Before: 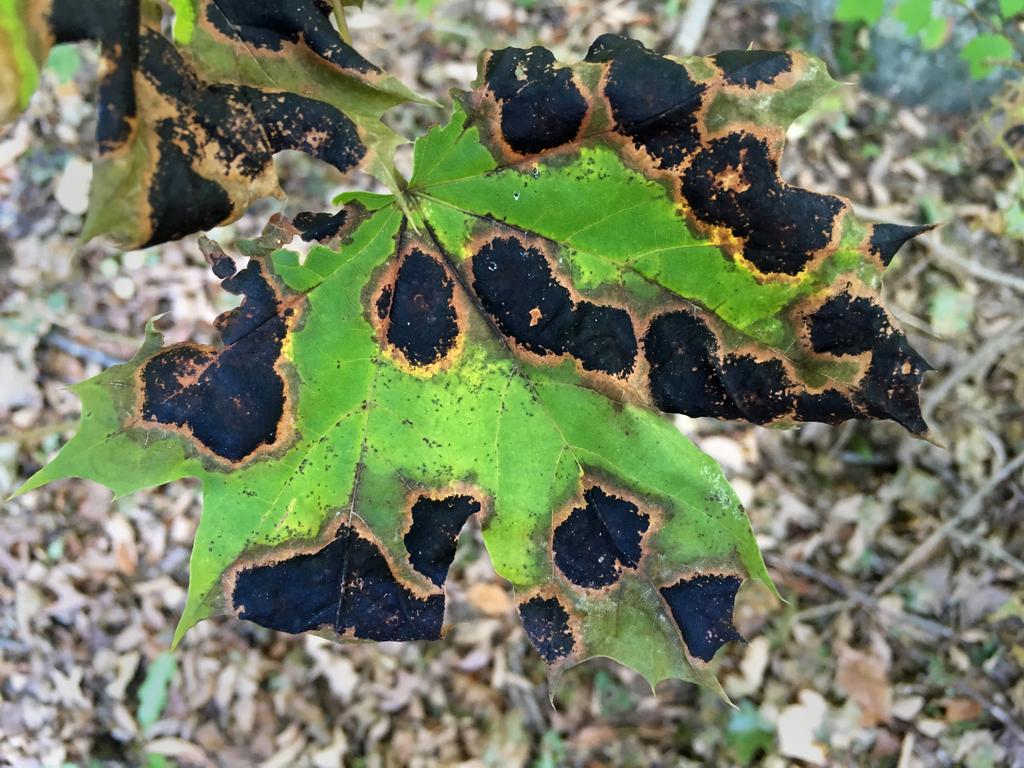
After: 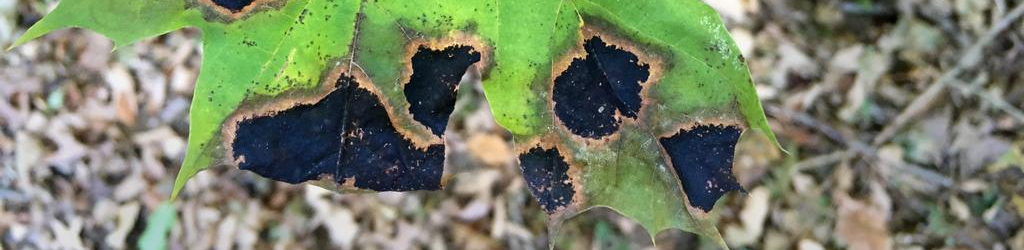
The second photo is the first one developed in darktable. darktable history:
crop and rotate: top 58.691%, bottom 8.728%
